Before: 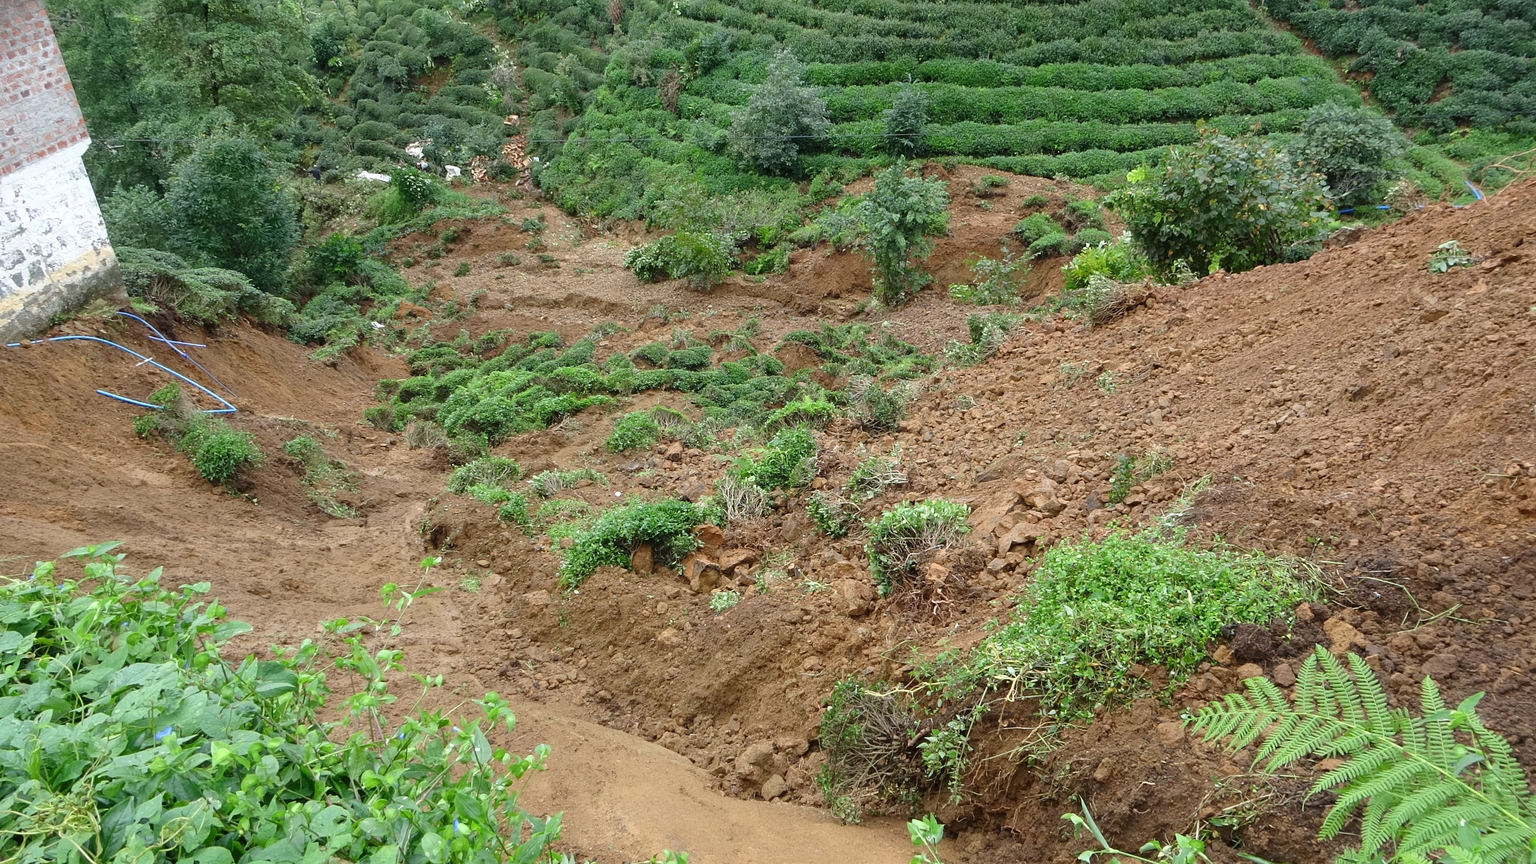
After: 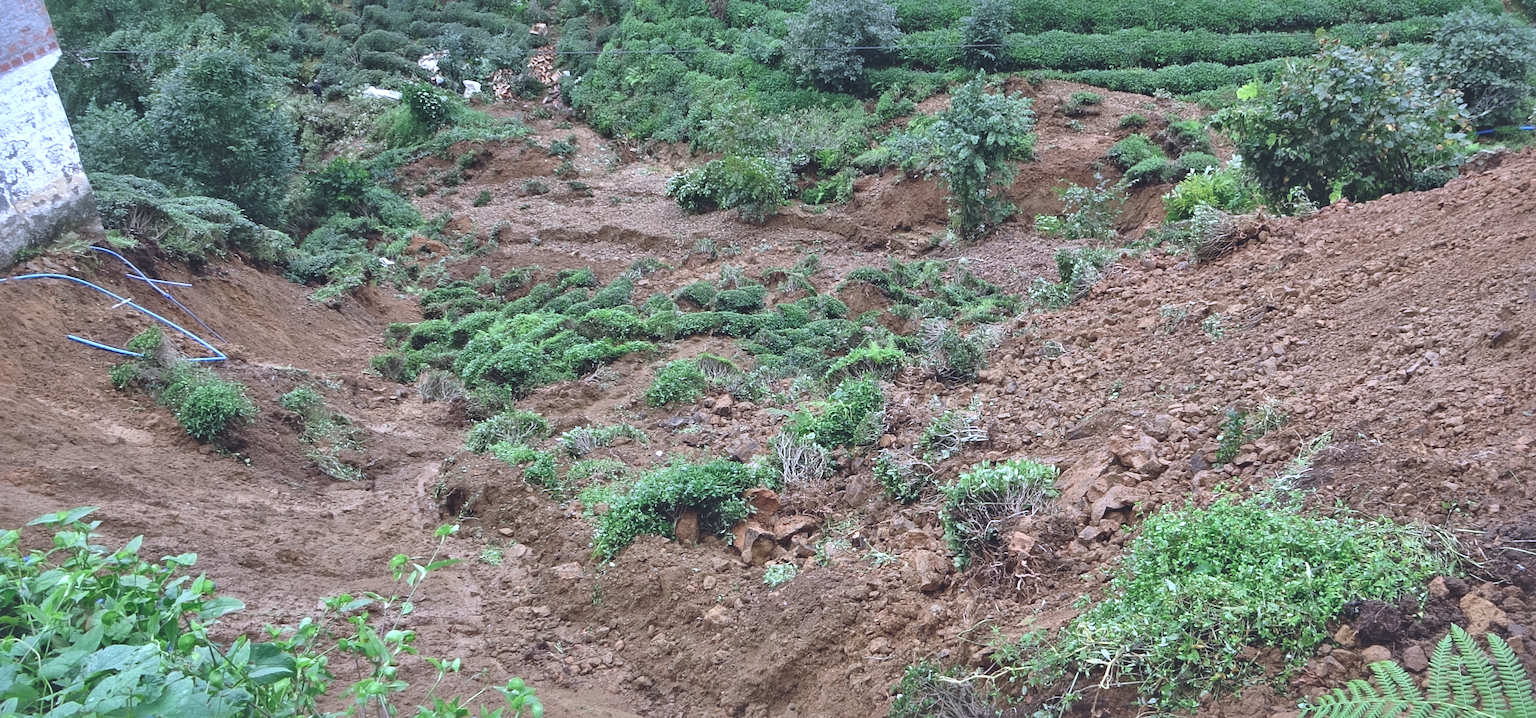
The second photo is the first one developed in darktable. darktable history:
contrast brightness saturation: saturation -0.046
local contrast: mode bilateral grid, contrast 26, coarseness 59, detail 150%, midtone range 0.2
color calibration: illuminant as shot in camera, x 0.379, y 0.395, temperature 4132.9 K
crop and rotate: left 2.434%, top 10.988%, right 9.422%, bottom 15.759%
exposure: black level correction -0.032, compensate highlight preservation false
tone equalizer: on, module defaults
shadows and highlights: shadows 39.81, highlights -60.07
